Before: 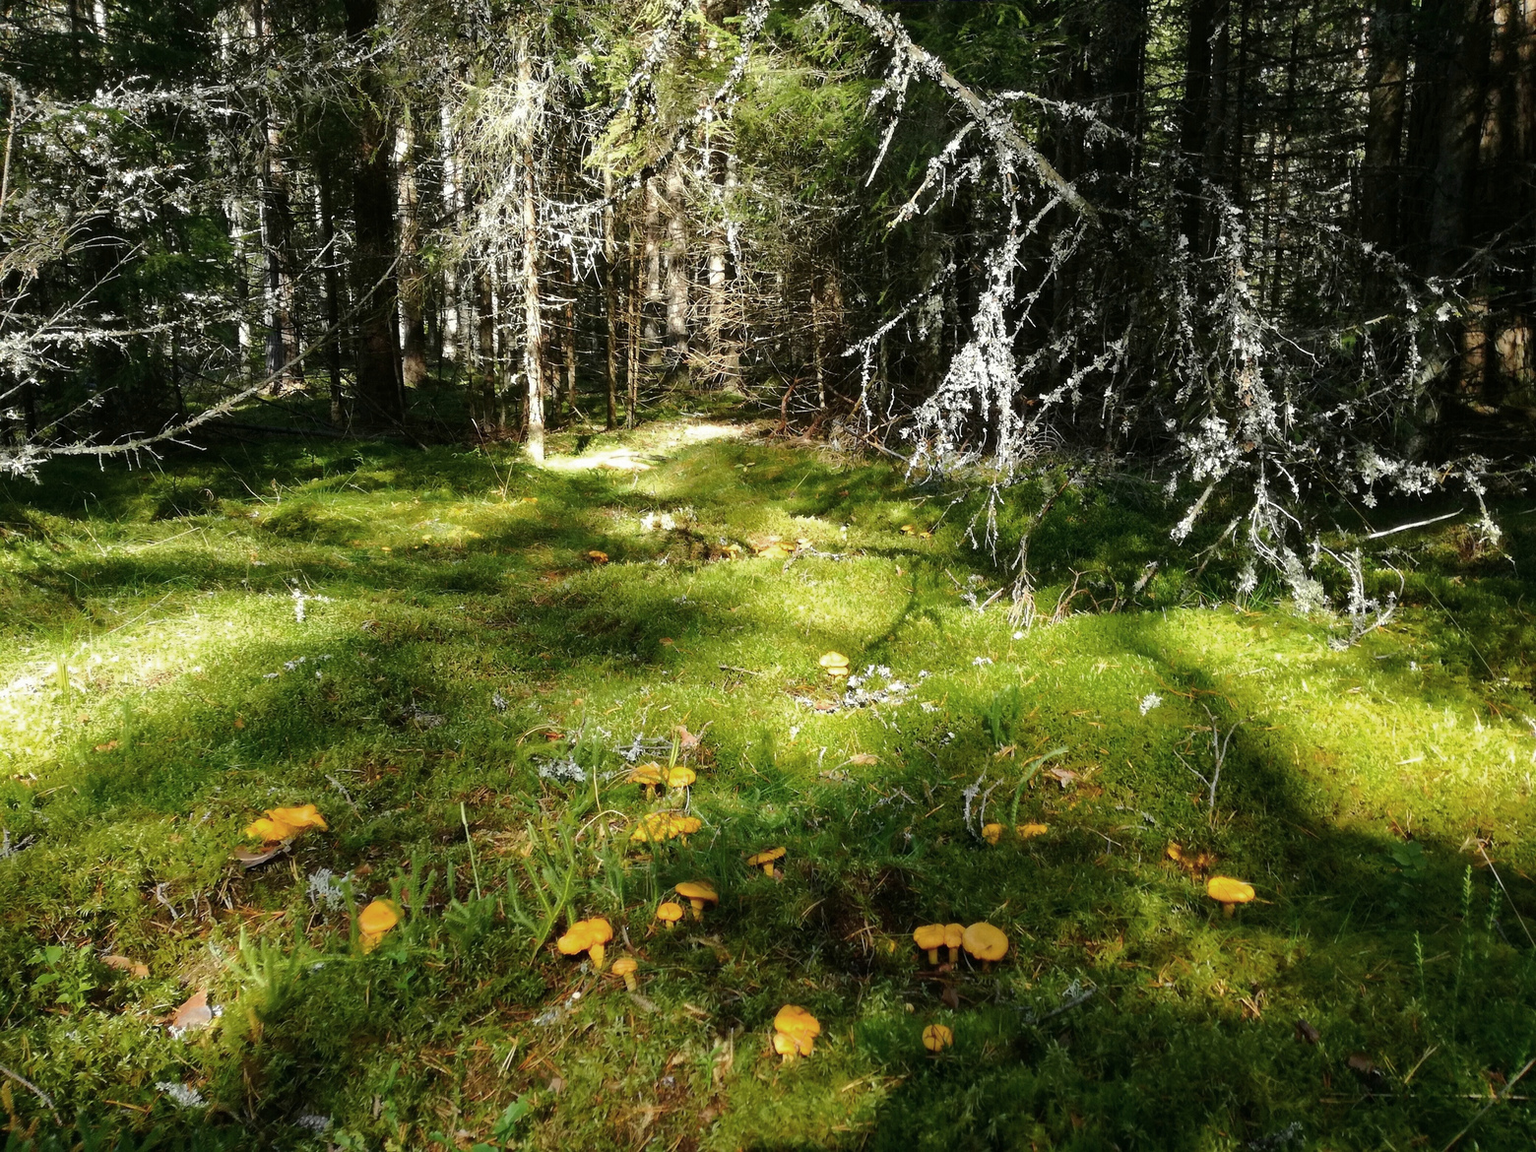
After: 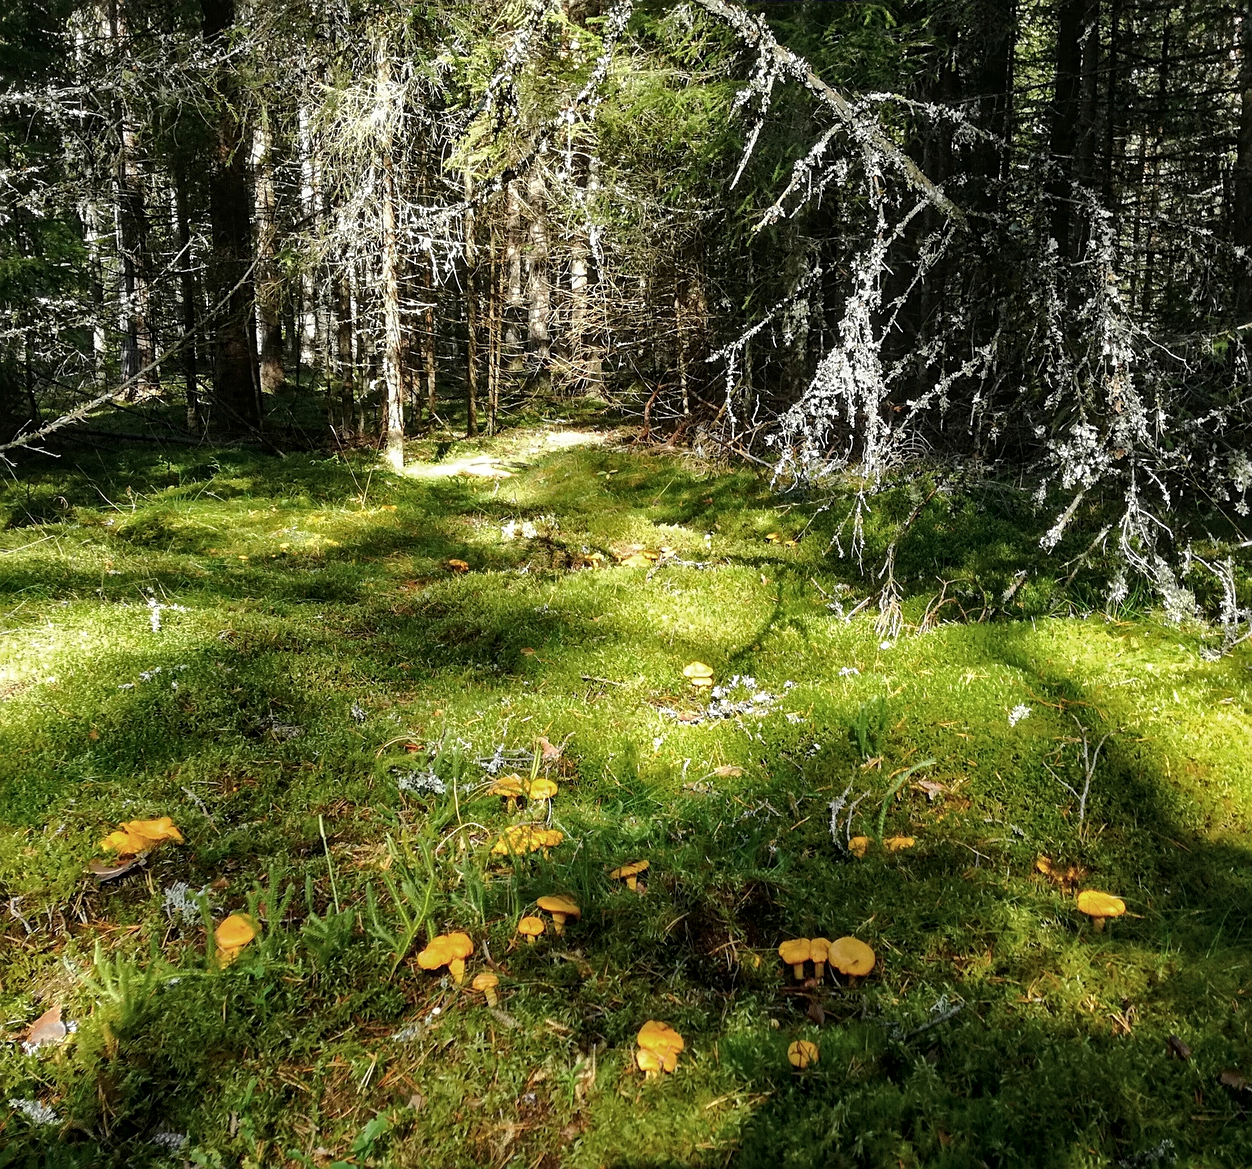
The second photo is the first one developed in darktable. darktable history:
sharpen: on, module defaults
local contrast: on, module defaults
crop and rotate: left 9.577%, right 10.142%
